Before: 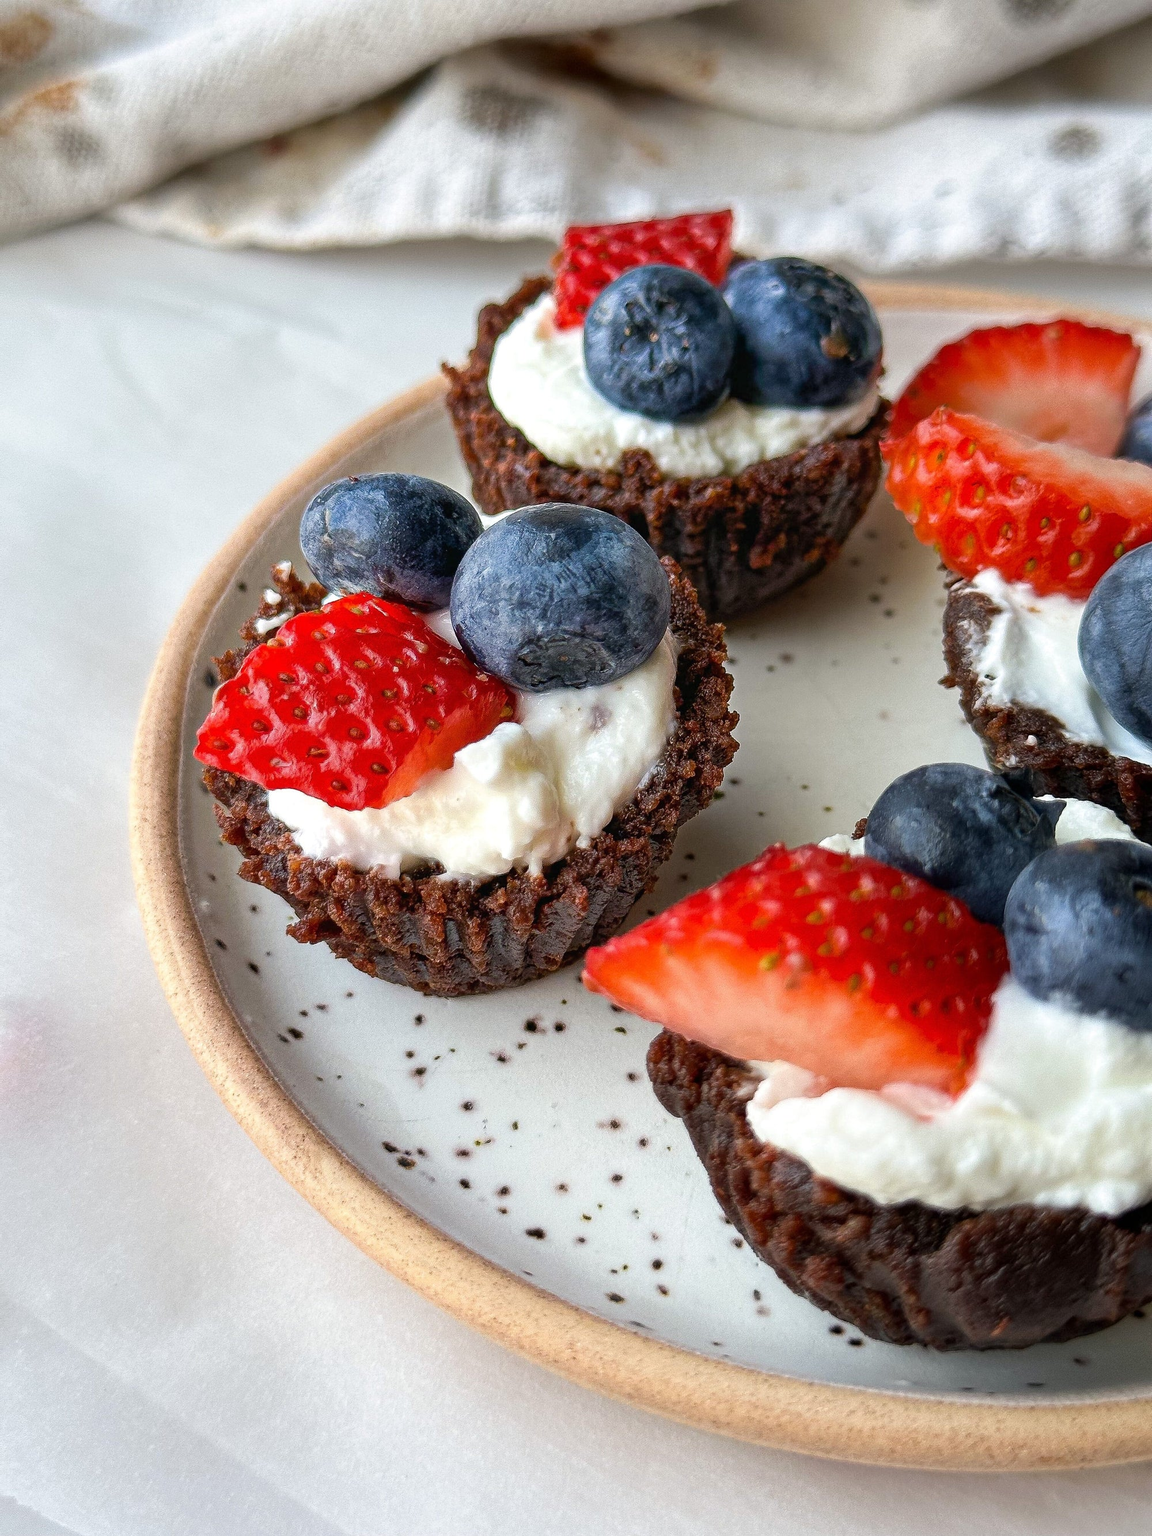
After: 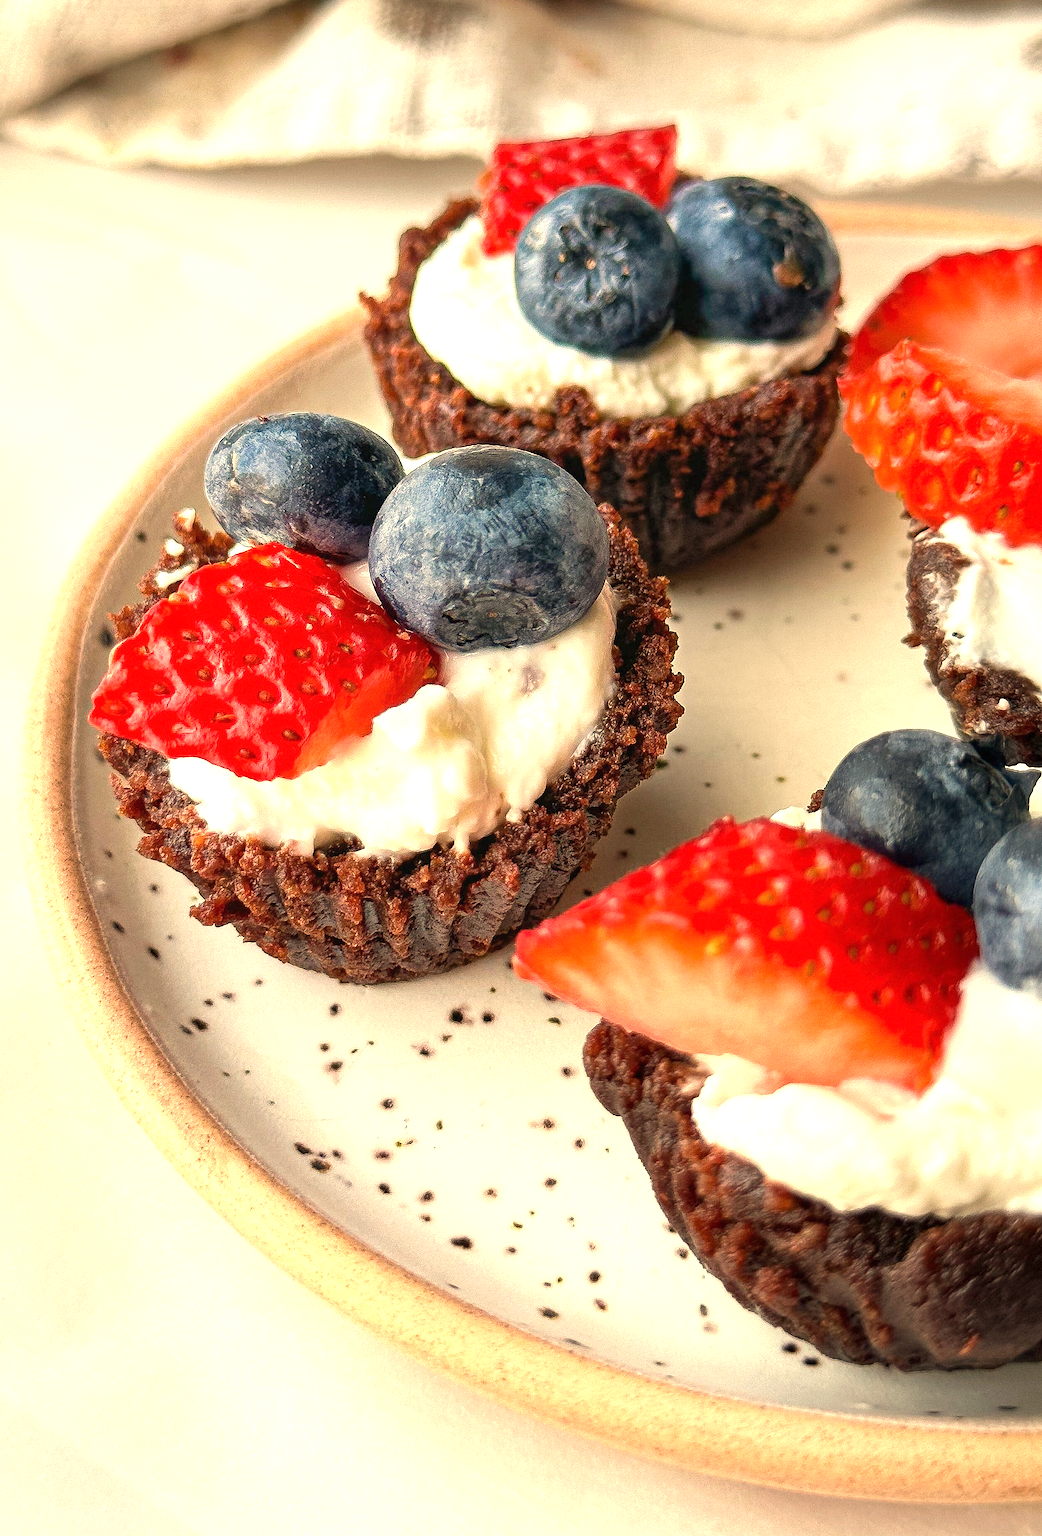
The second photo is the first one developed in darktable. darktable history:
crop: left 9.807%, top 6.259%, right 7.334%, bottom 2.177%
white balance: red 1.138, green 0.996, blue 0.812
exposure: black level correction 0, exposure 0.7 EV, compensate exposure bias true, compensate highlight preservation false
